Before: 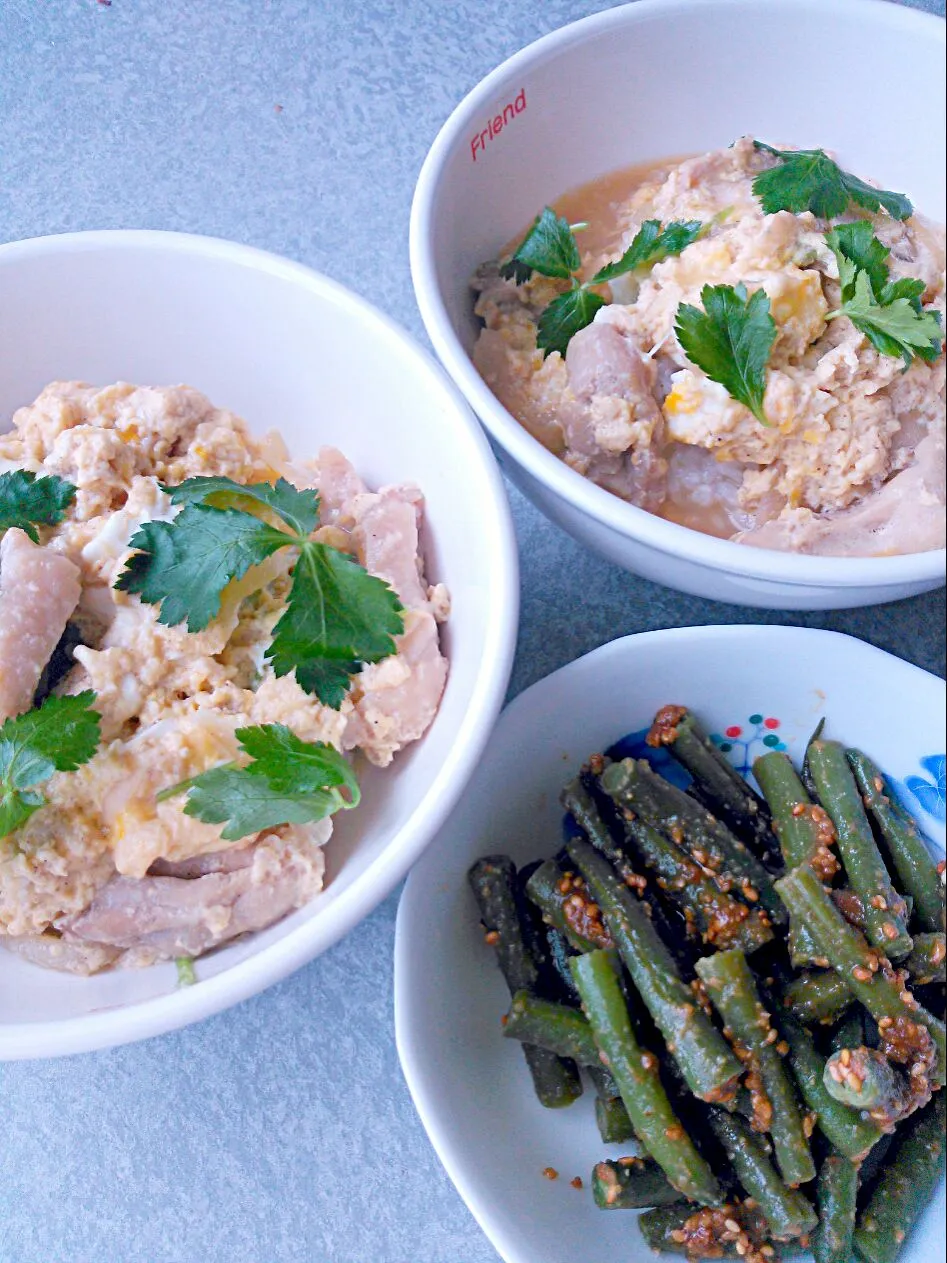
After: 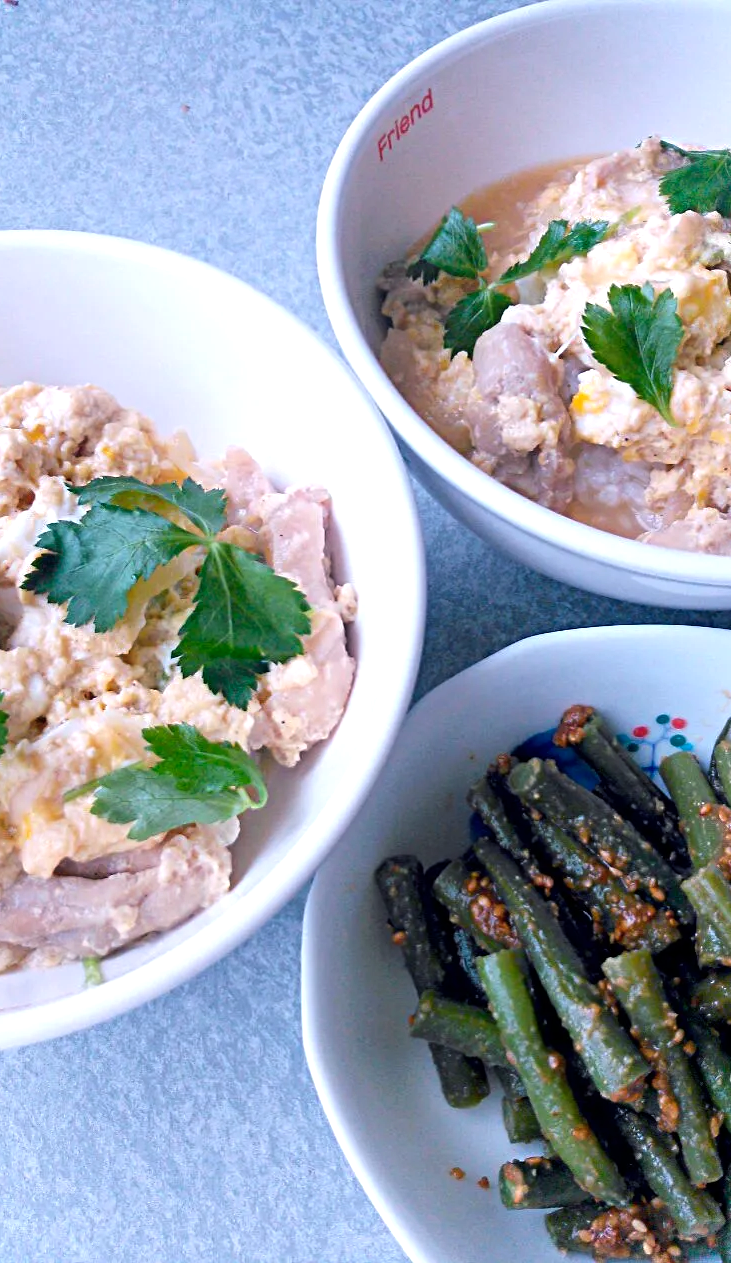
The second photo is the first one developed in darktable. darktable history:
exposure: compensate exposure bias true, compensate highlight preservation false
color balance rgb: shadows lift › chroma 2.025%, shadows lift › hue 220.18°, power › luminance -9.111%, global offset › hue 170.26°, perceptual saturation grading › global saturation 0.494%, perceptual brilliance grading › highlights 9.72%, perceptual brilliance grading › mid-tones 4.612%
crop: left 9.88%, right 12.867%
